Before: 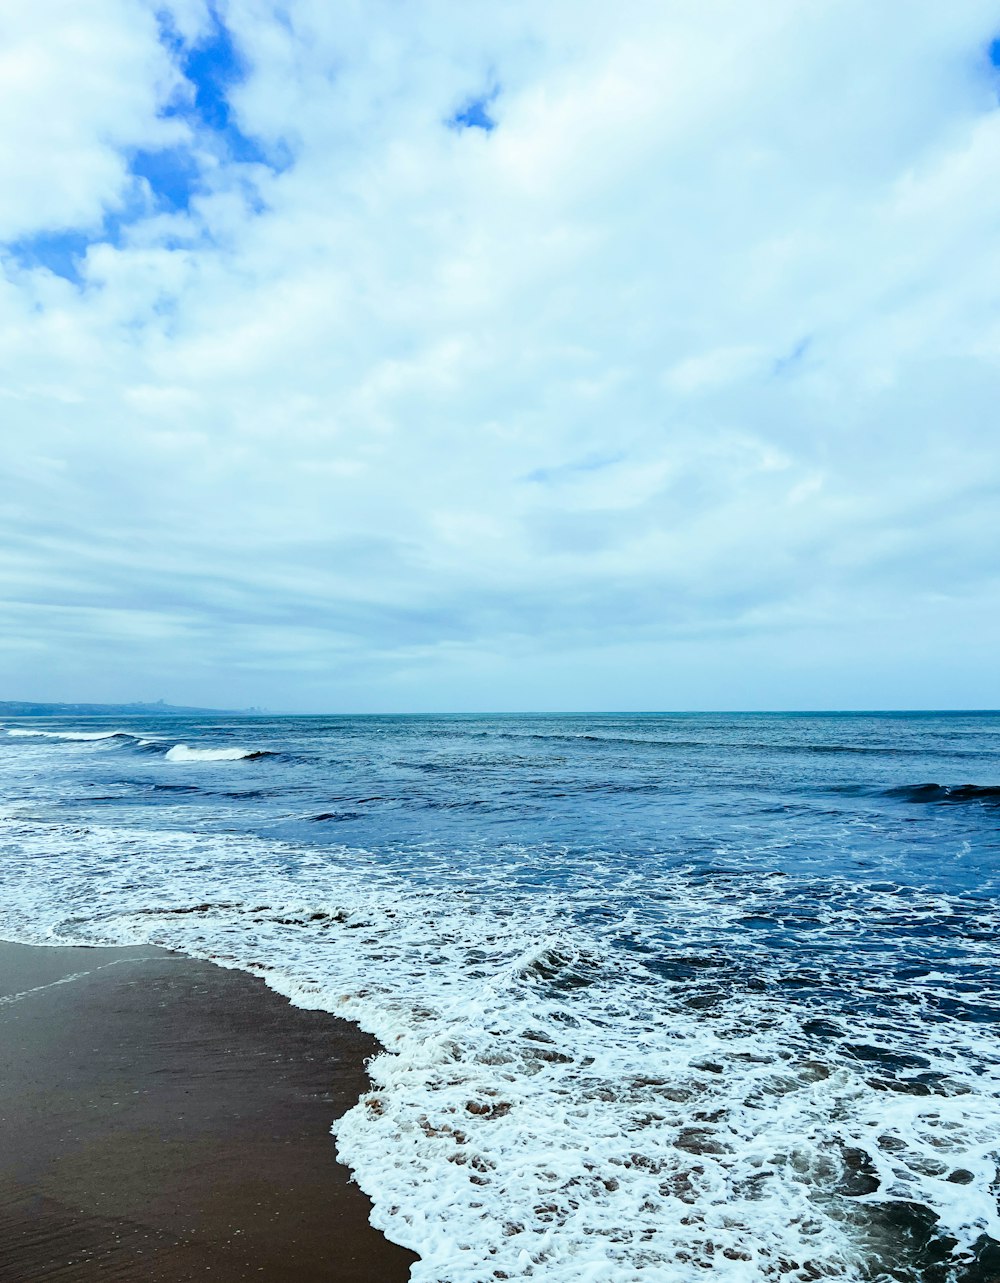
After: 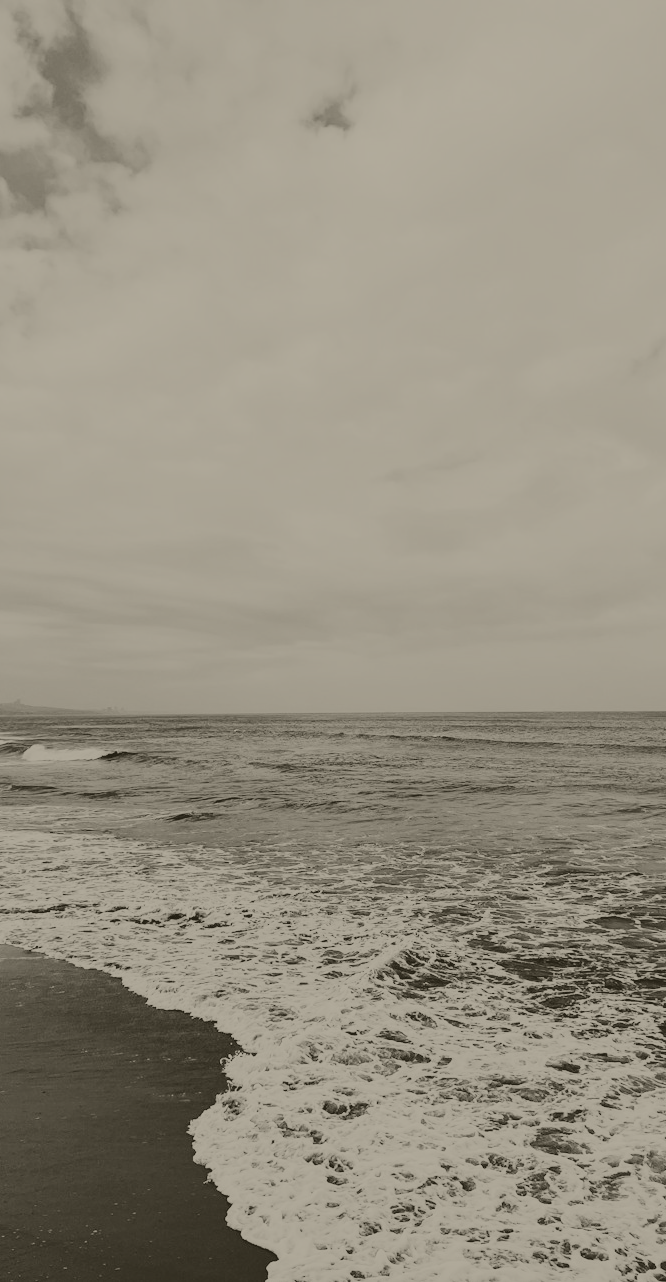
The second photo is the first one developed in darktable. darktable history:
colorize: hue 41.44°, saturation 22%, source mix 60%, lightness 10.61%
crop and rotate: left 14.385%, right 18.948%
contrast brightness saturation: contrast 0.2, brightness 0.16, saturation 0.22
